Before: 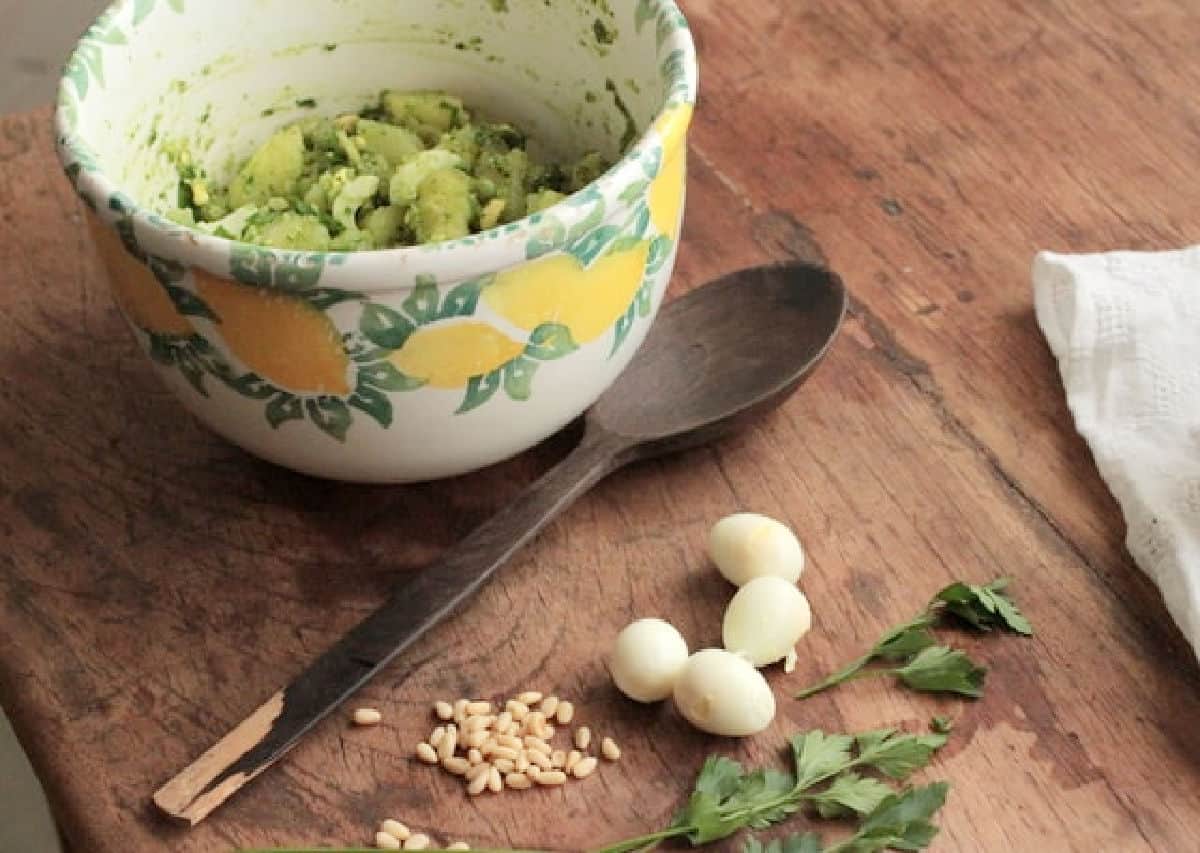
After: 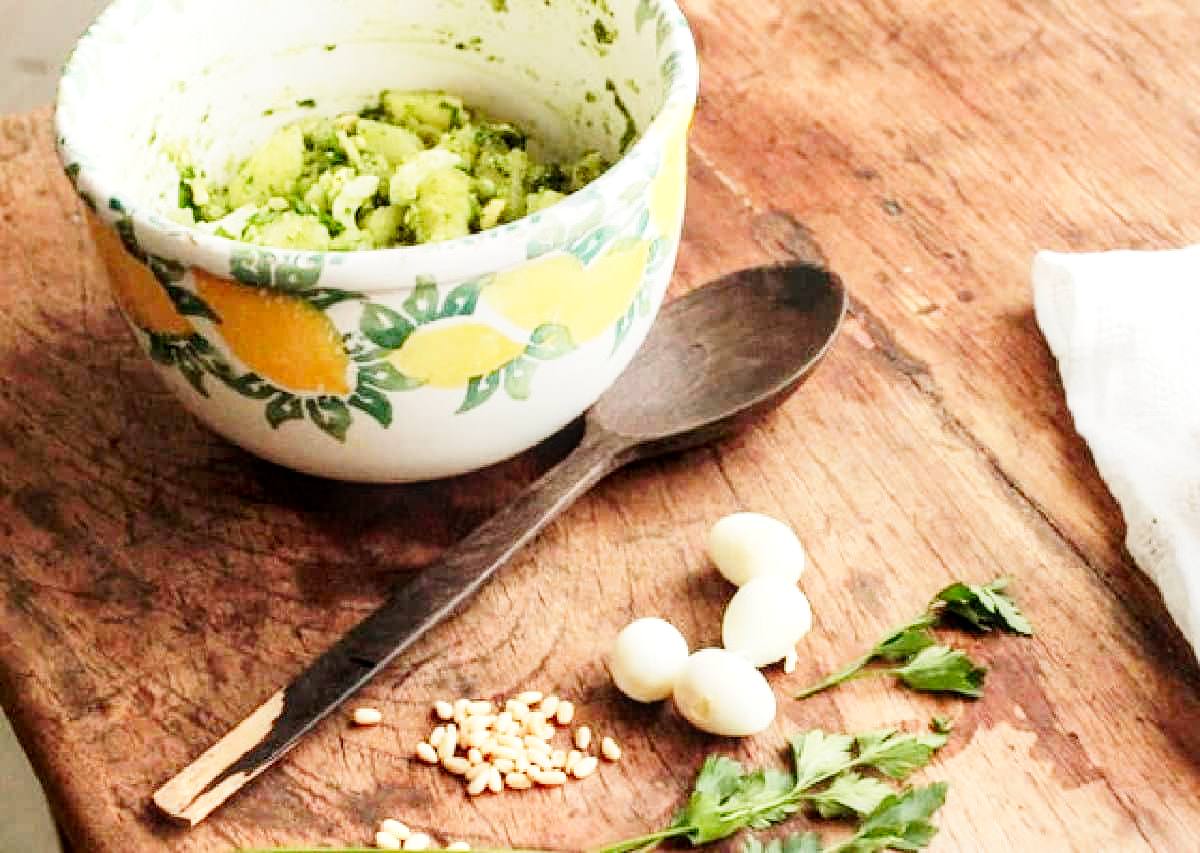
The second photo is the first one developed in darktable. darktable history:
base curve: curves: ch0 [(0, 0) (0, 0.001) (0.001, 0.001) (0.004, 0.002) (0.007, 0.004) (0.015, 0.013) (0.033, 0.045) (0.052, 0.096) (0.075, 0.17) (0.099, 0.241) (0.163, 0.42) (0.219, 0.55) (0.259, 0.616) (0.327, 0.722) (0.365, 0.765) (0.522, 0.873) (0.547, 0.881) (0.689, 0.919) (0.826, 0.952) (1, 1)], preserve colors none
local contrast: detail 130%
contrast brightness saturation: saturation 0.133
